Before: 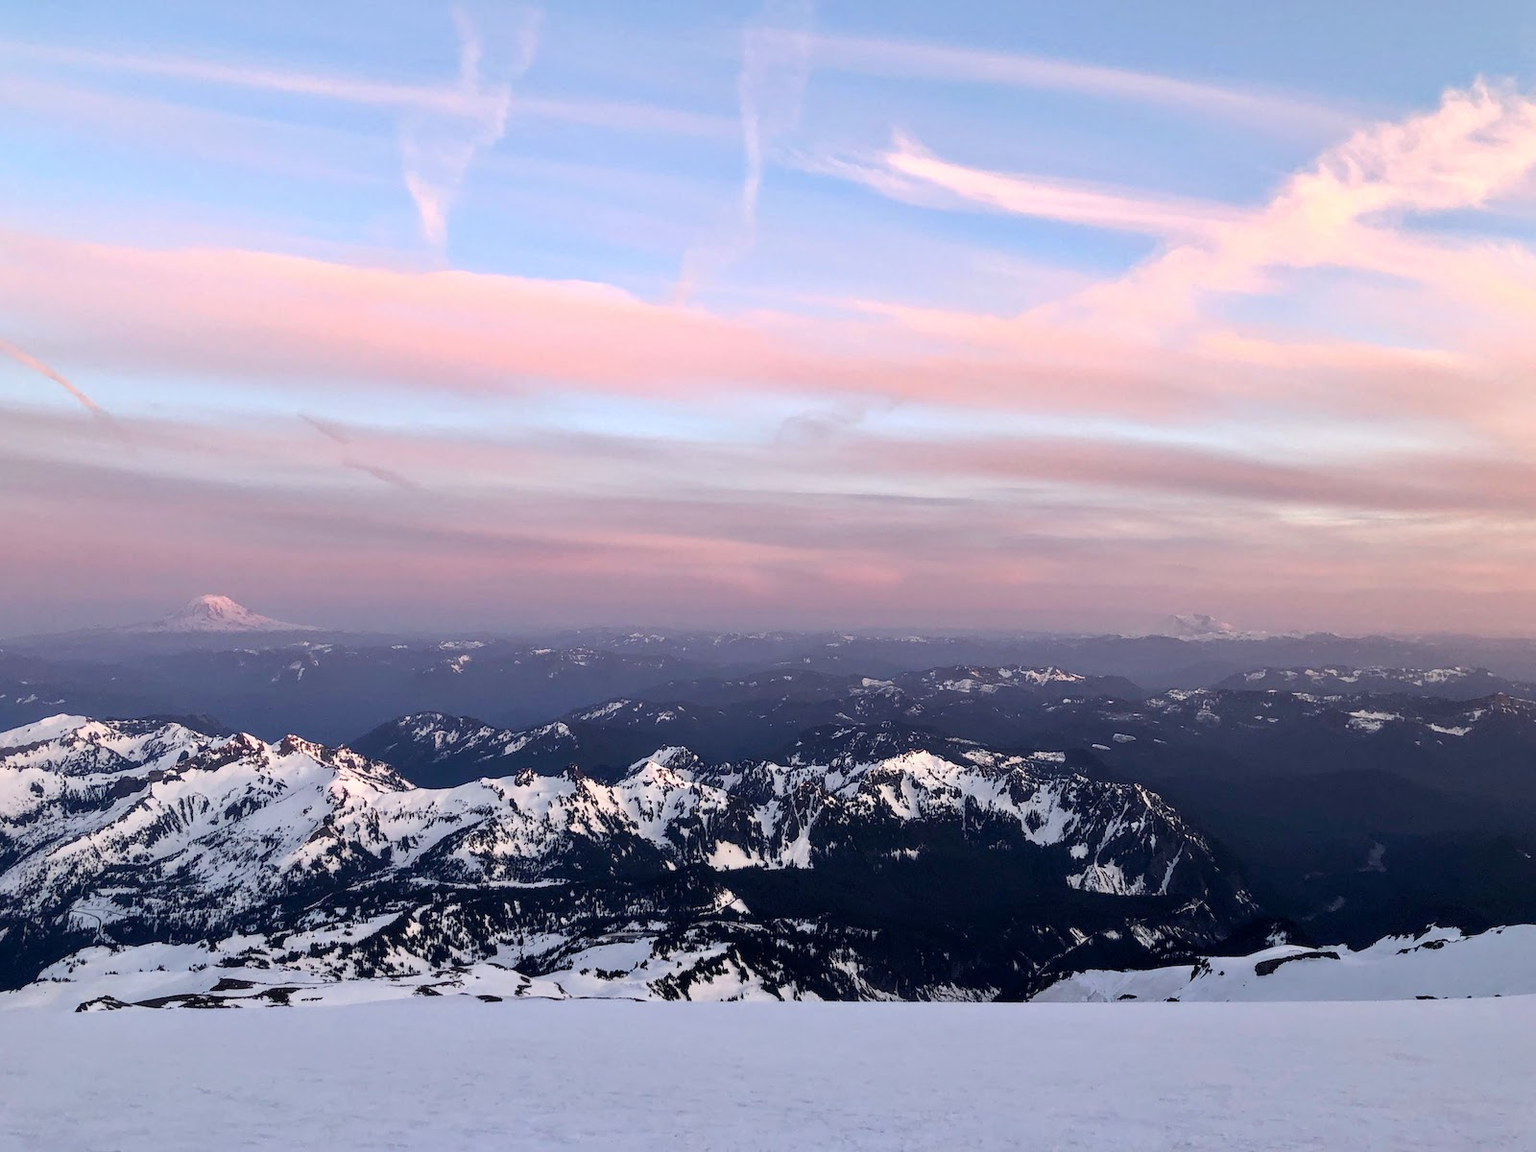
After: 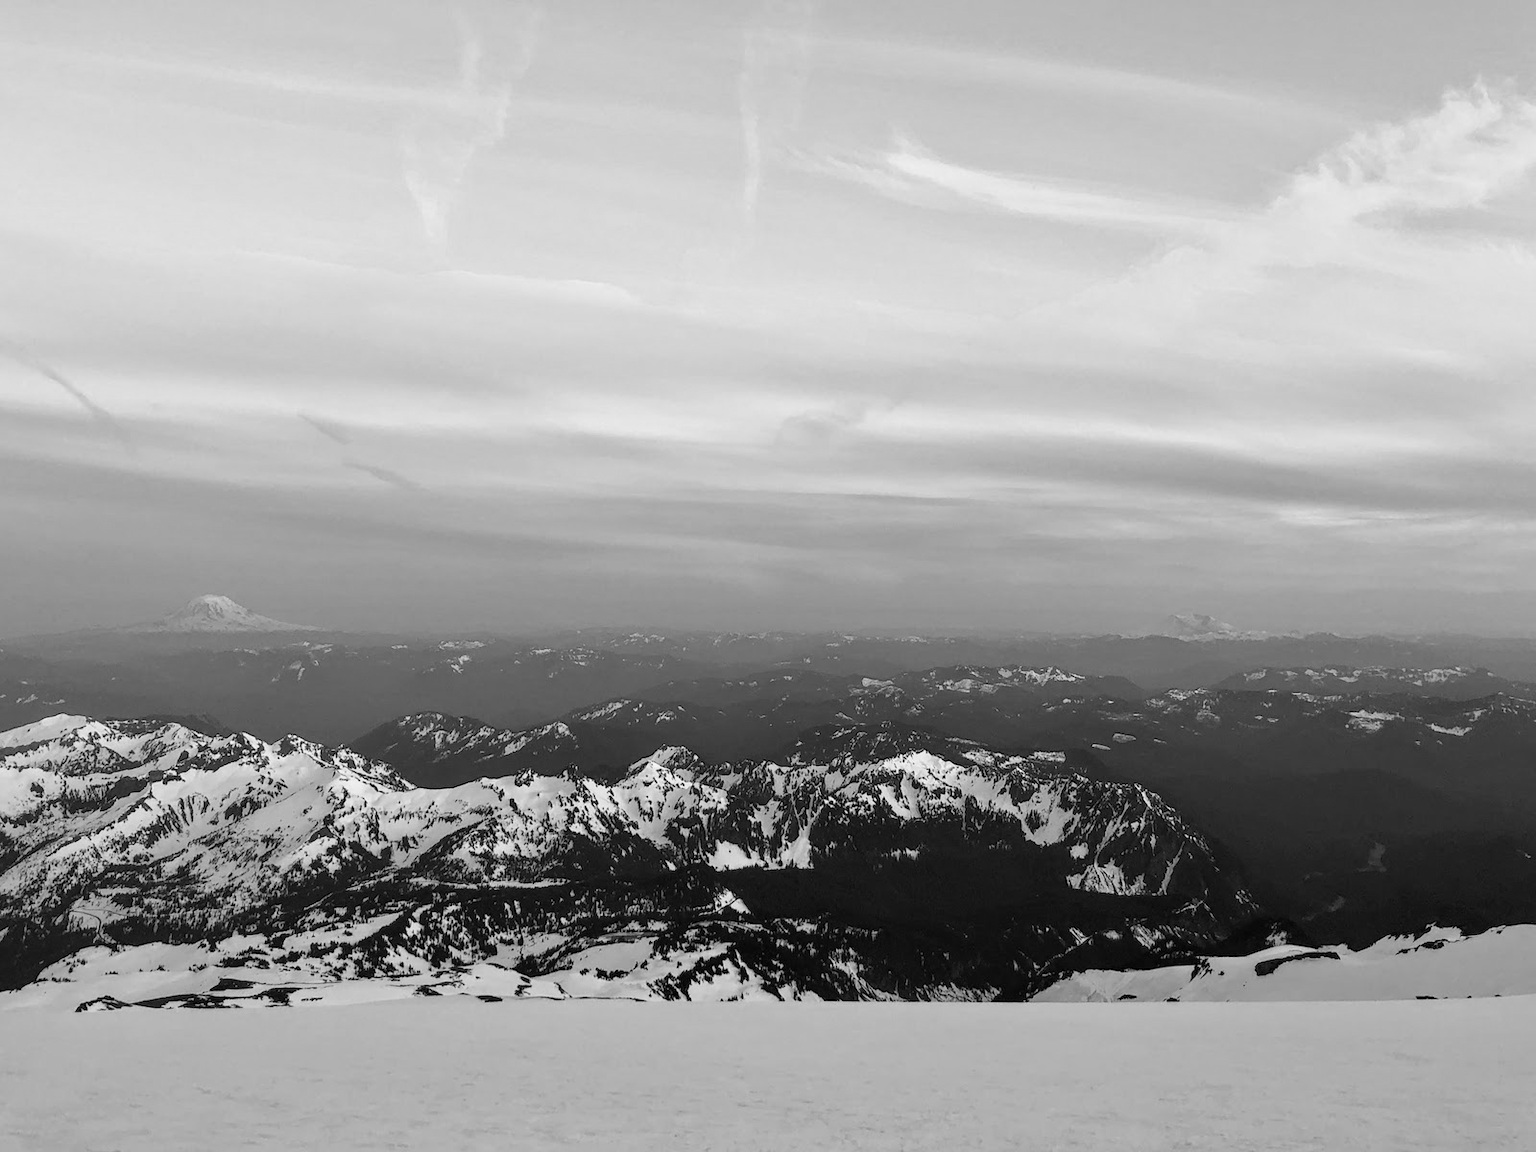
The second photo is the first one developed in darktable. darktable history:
color calibration: output gray [0.22, 0.42, 0.37, 0], illuminant same as pipeline (D50), x 0.345, y 0.358, temperature 4999.57 K
